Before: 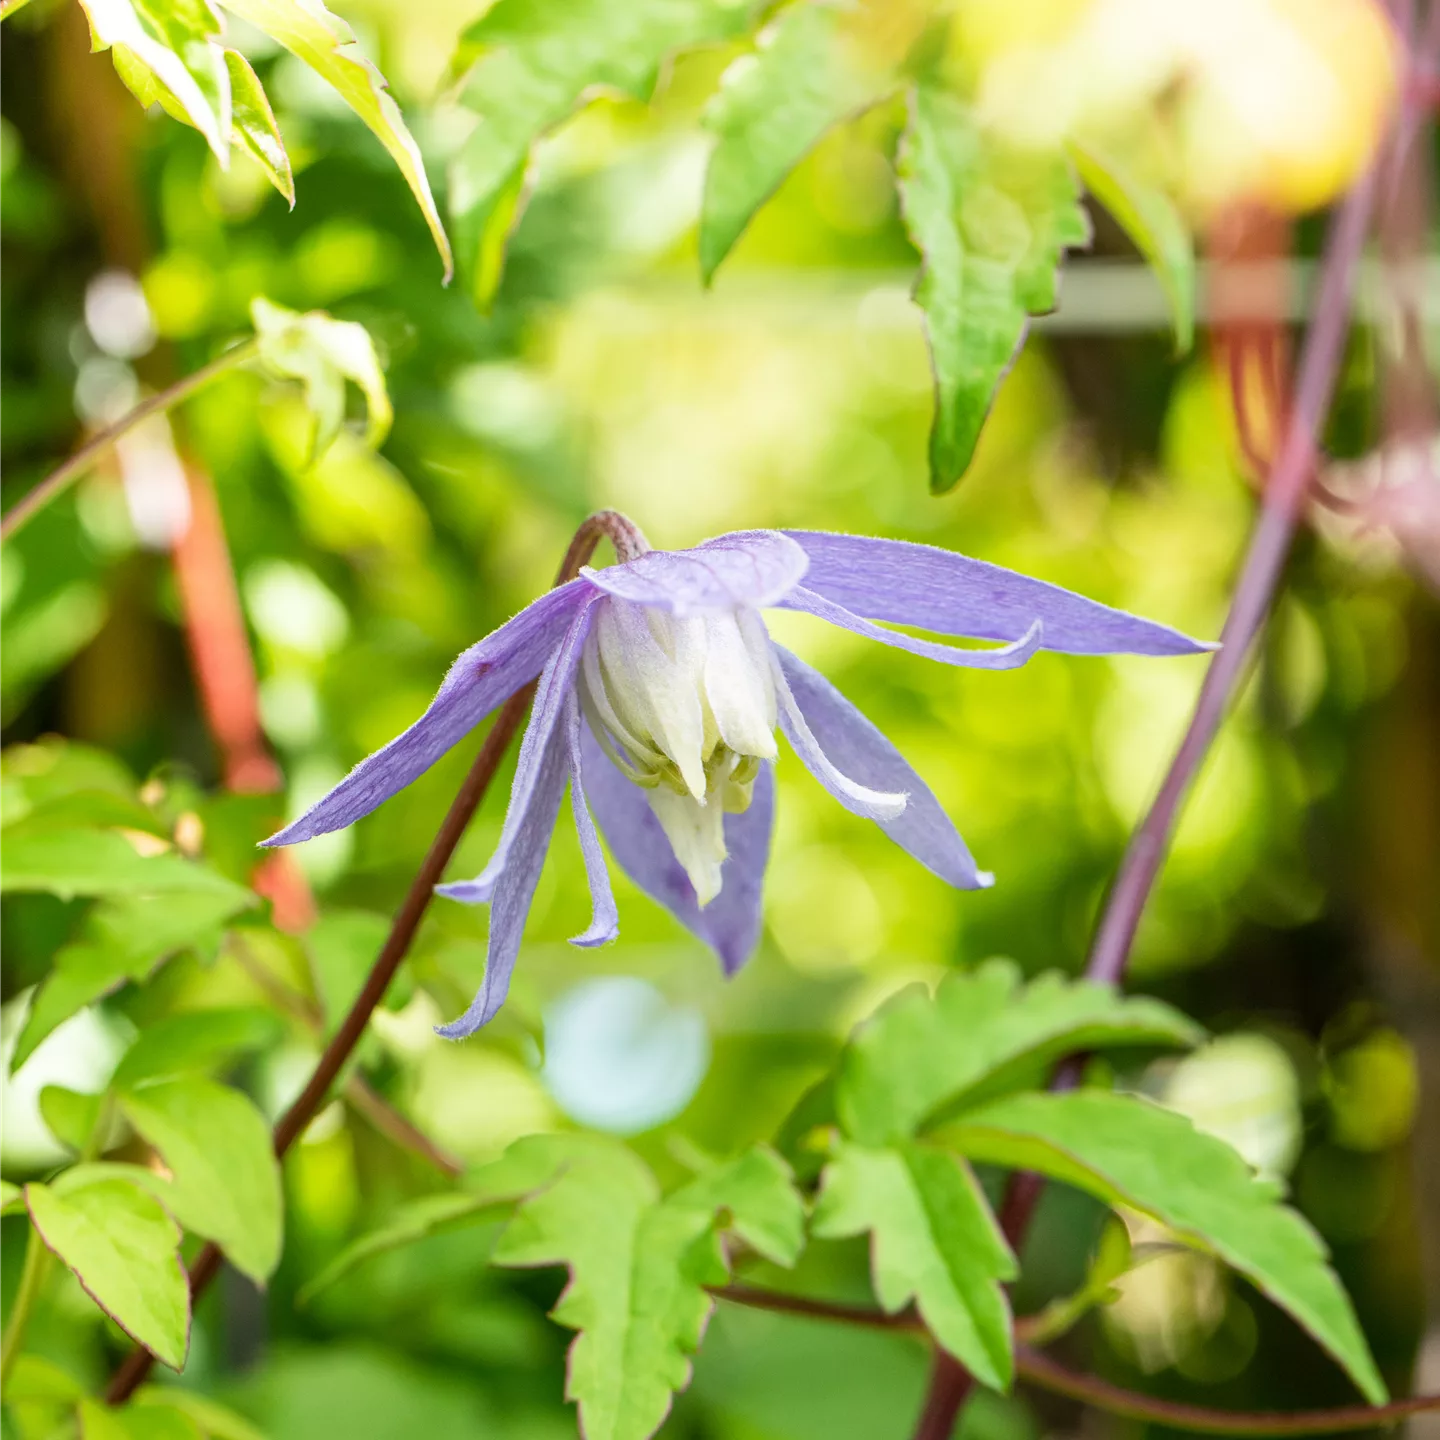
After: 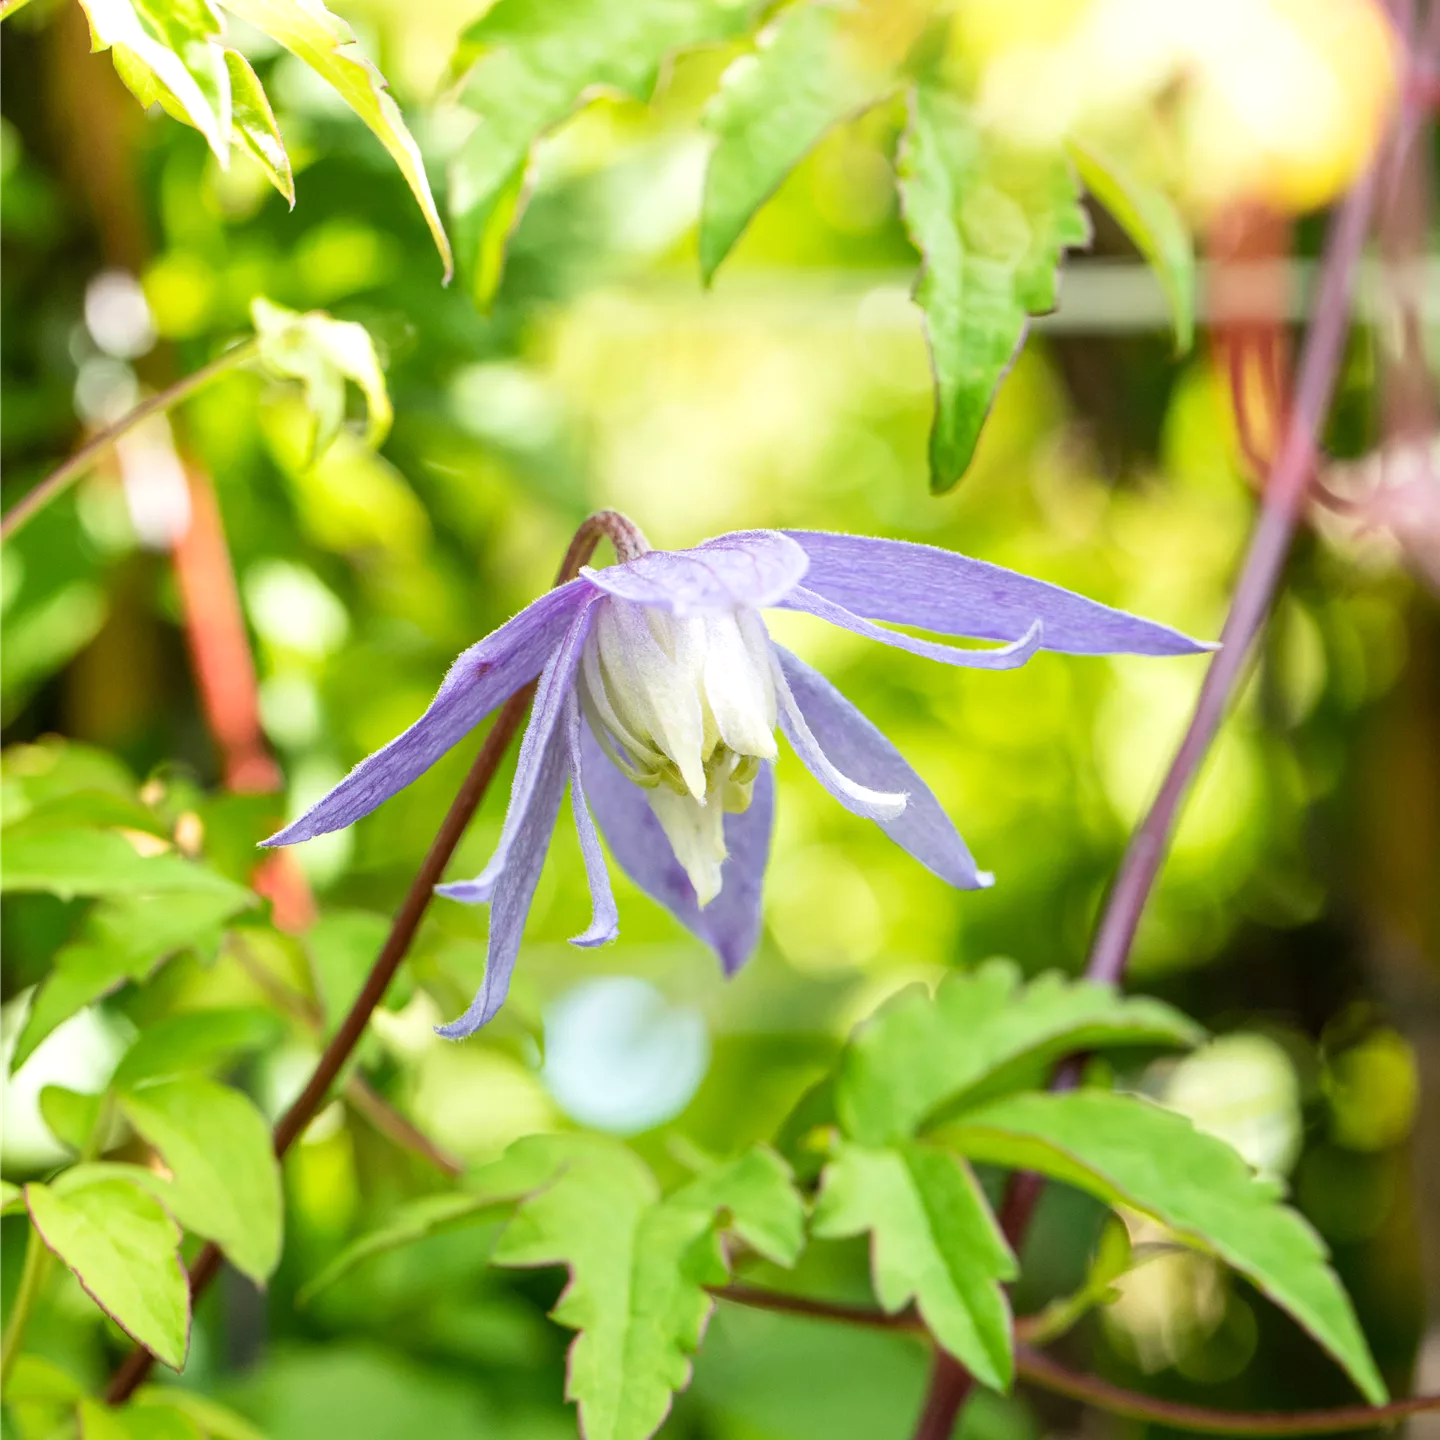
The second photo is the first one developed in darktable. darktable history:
exposure: exposure 0.129 EV, compensate exposure bias true, compensate highlight preservation false
